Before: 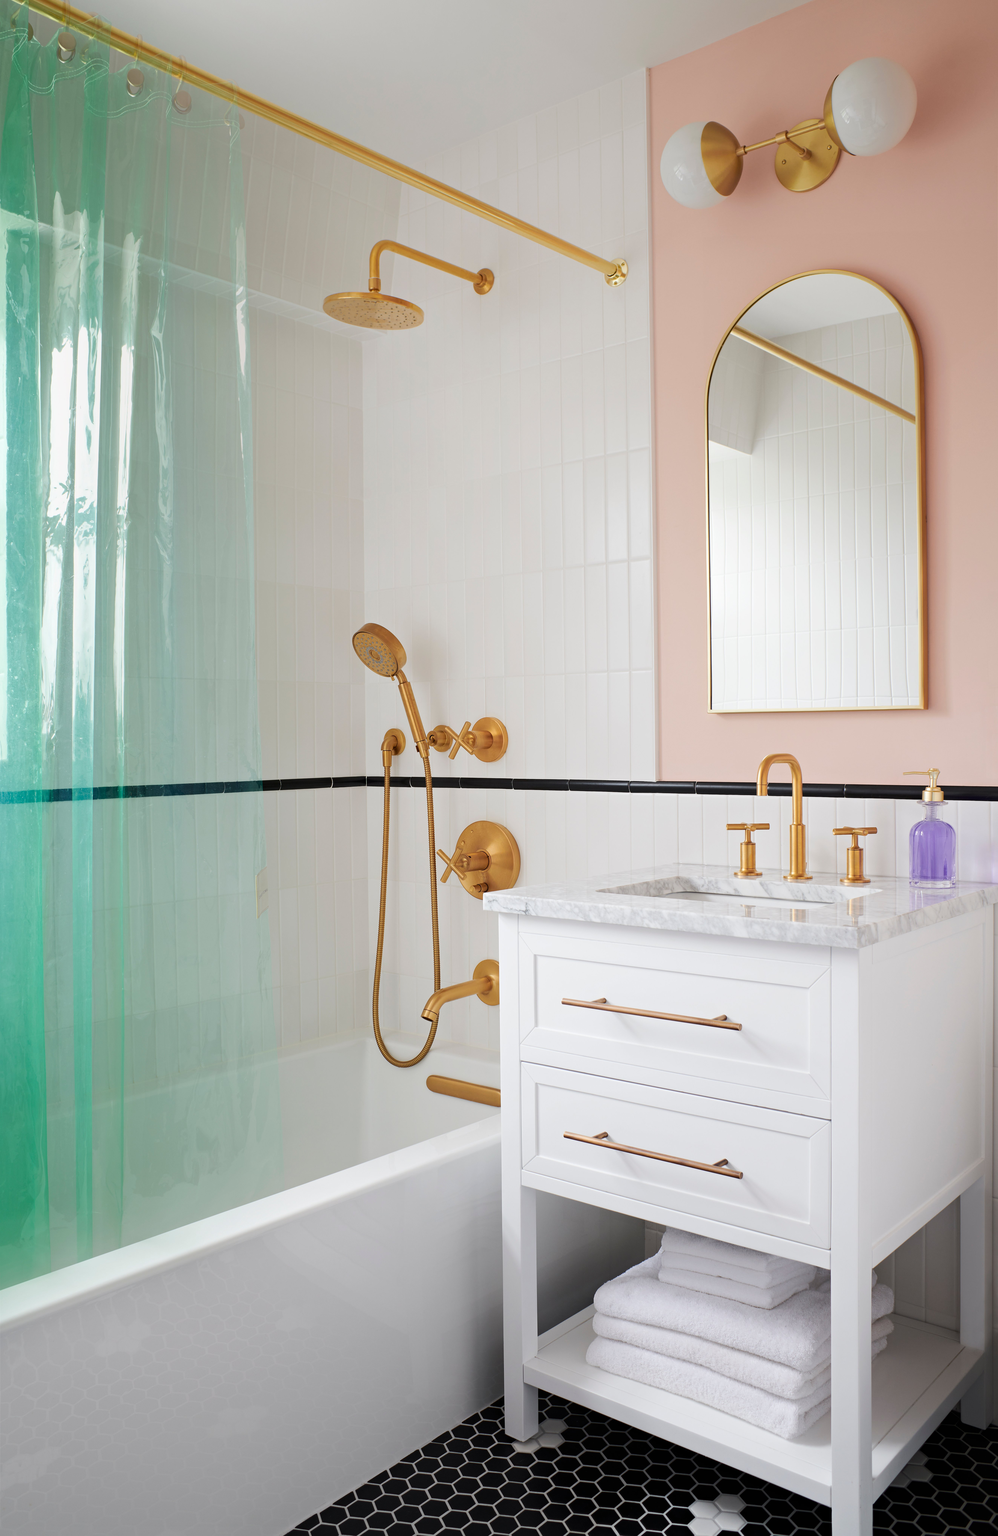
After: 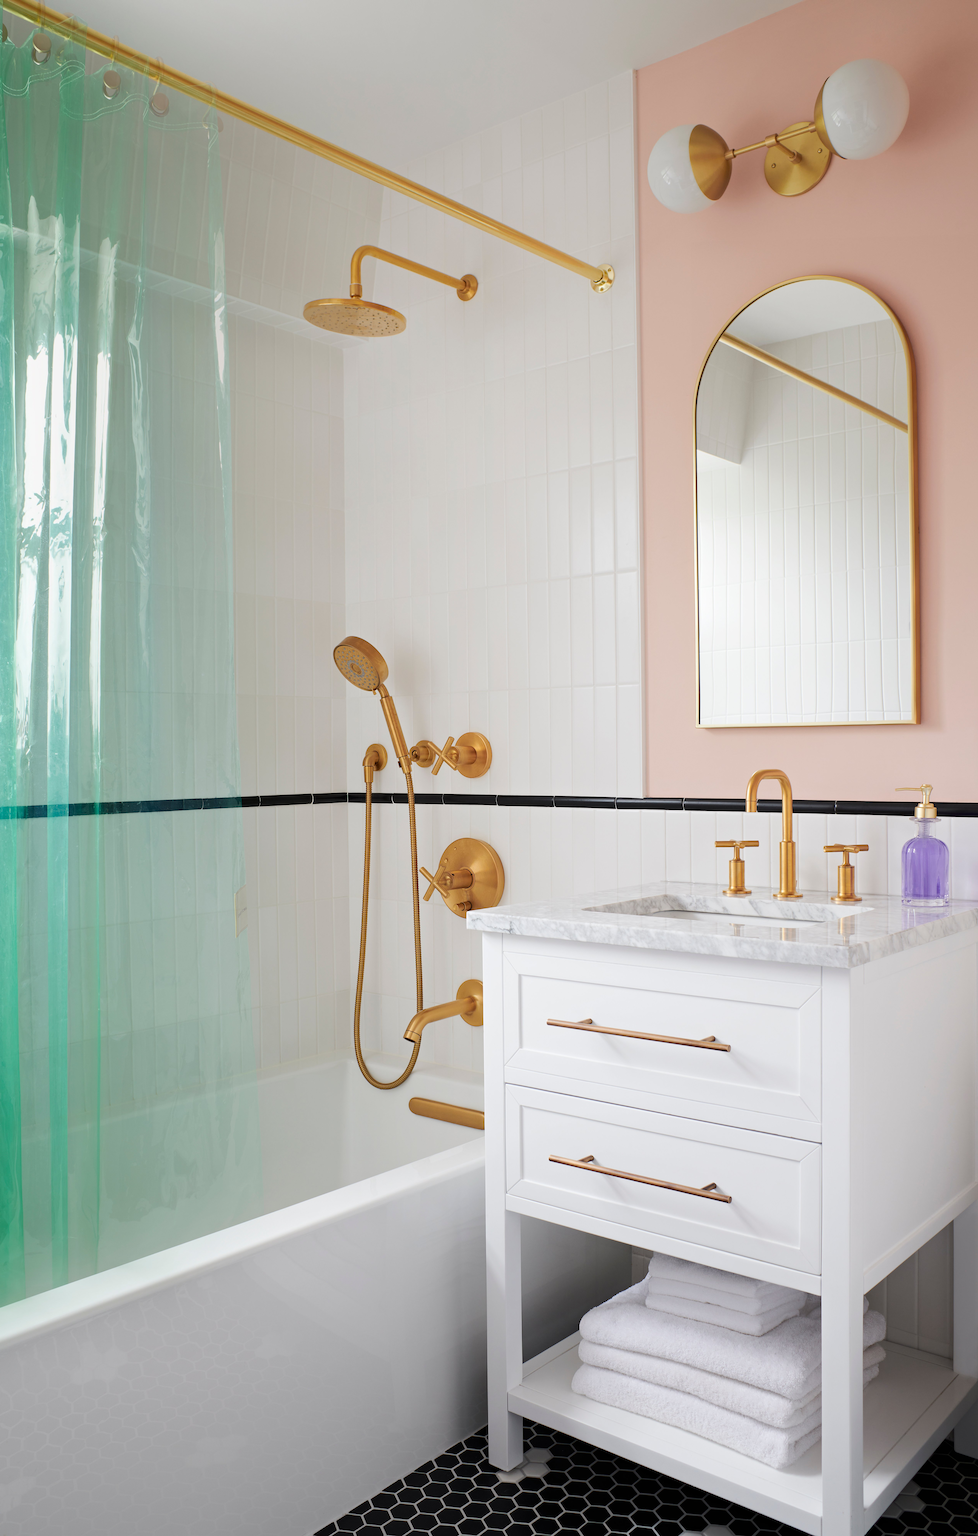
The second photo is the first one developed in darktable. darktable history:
crop and rotate: left 2.649%, right 1.305%, bottom 1.981%
